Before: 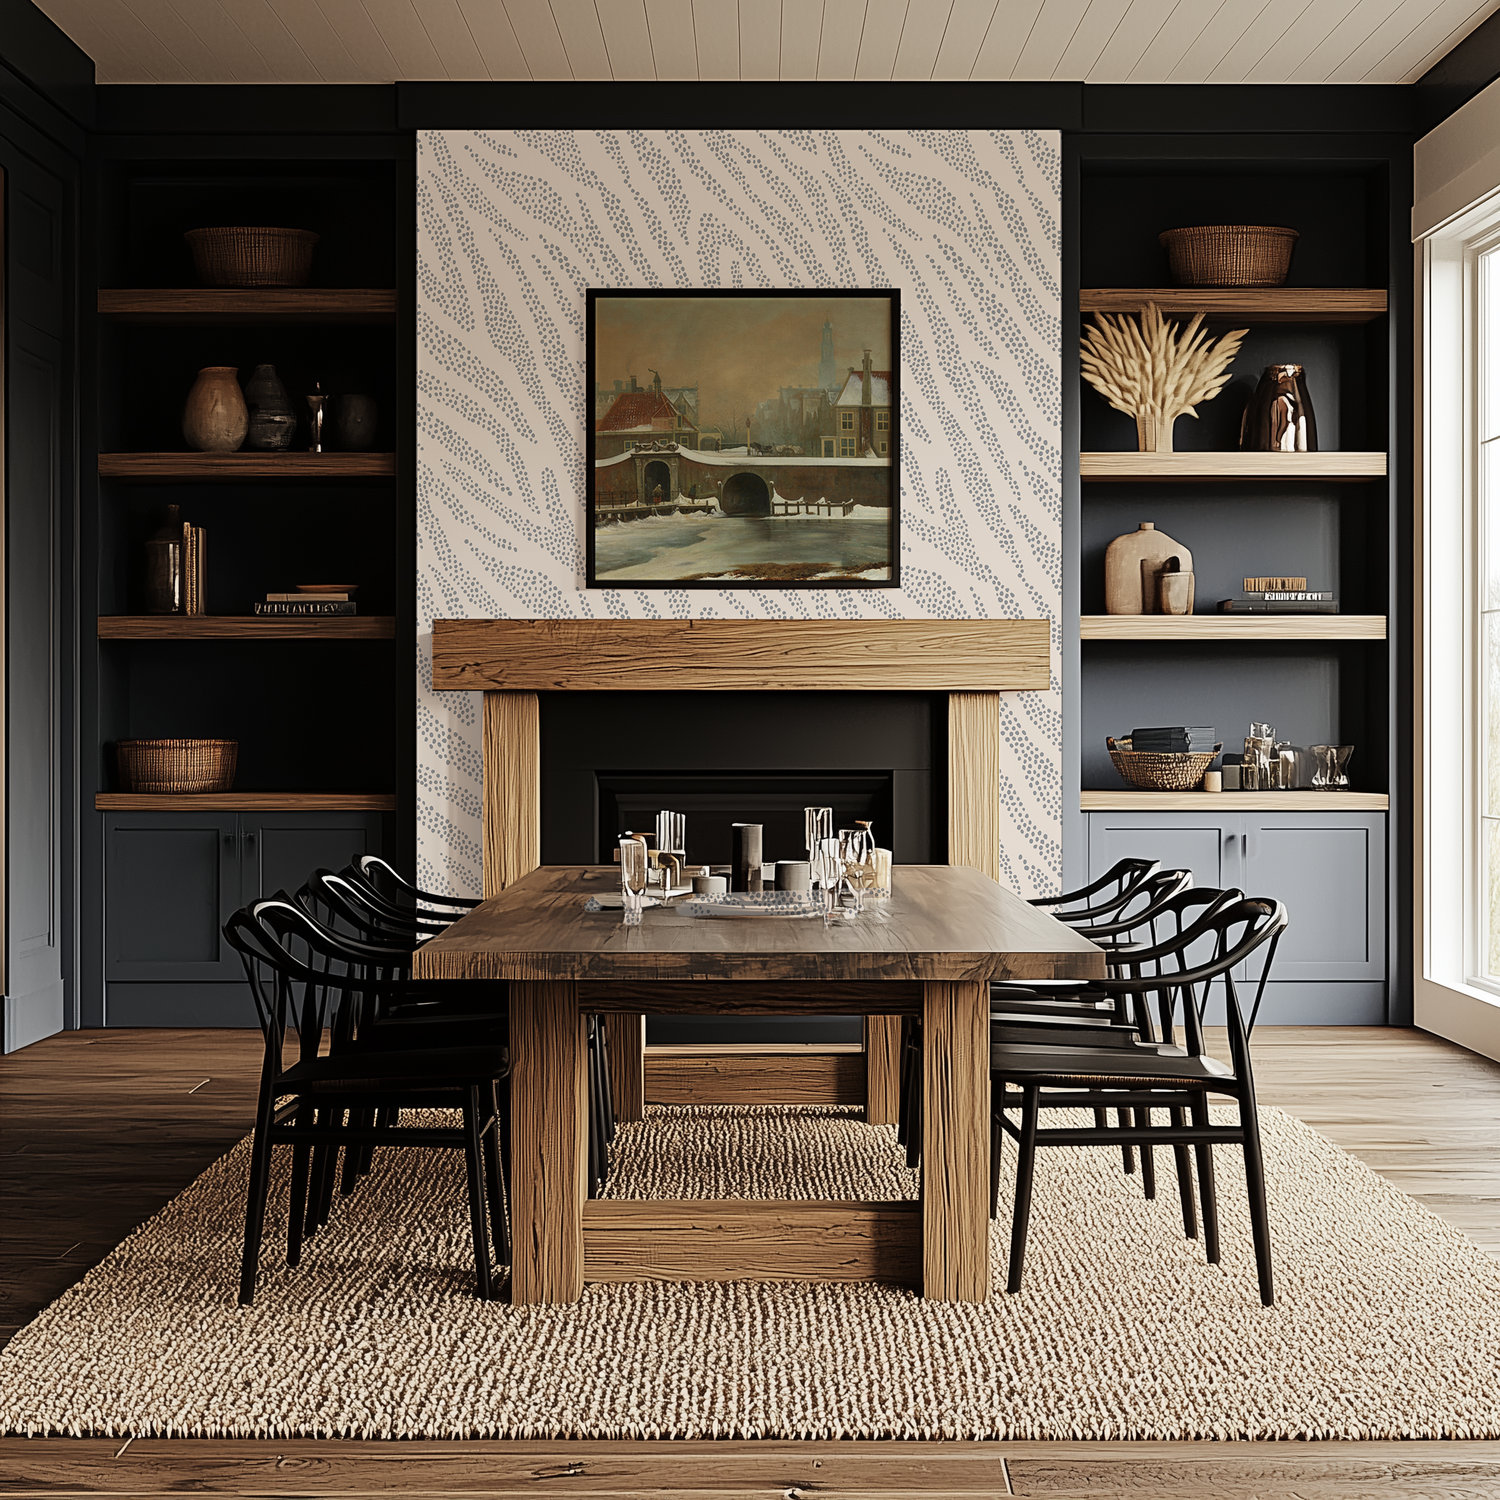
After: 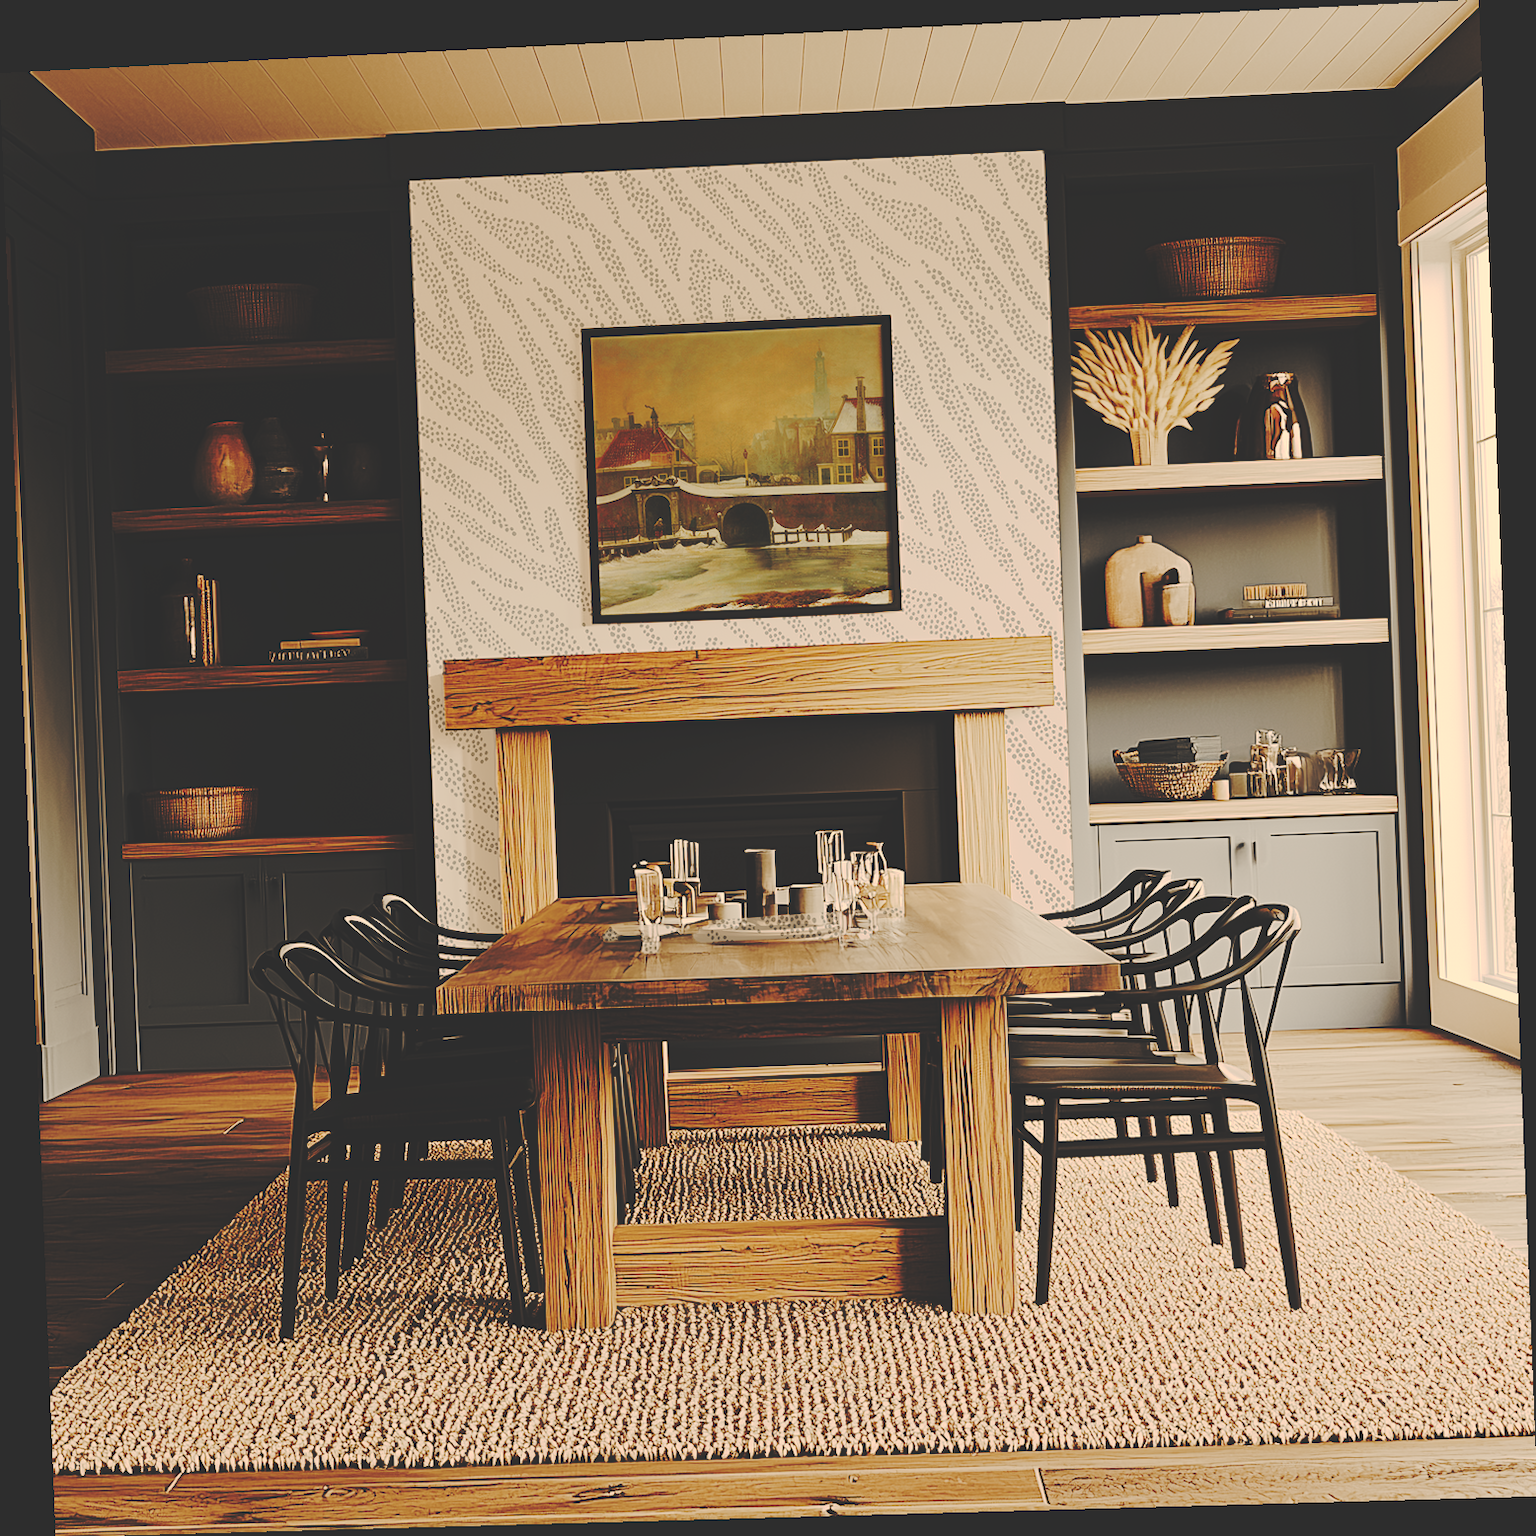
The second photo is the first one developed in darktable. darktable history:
tone curve: curves: ch0 [(0, 0) (0.003, 0.077) (0.011, 0.08) (0.025, 0.083) (0.044, 0.095) (0.069, 0.106) (0.1, 0.12) (0.136, 0.144) (0.177, 0.185) (0.224, 0.231) (0.277, 0.297) (0.335, 0.382) (0.399, 0.471) (0.468, 0.553) (0.543, 0.623) (0.623, 0.689) (0.709, 0.75) (0.801, 0.81) (0.898, 0.873) (1, 1)], preserve colors none
exposure: exposure -0.153 EV, compensate highlight preservation false
rotate and perspective: rotation -2.22°, lens shift (horizontal) -0.022, automatic cropping off
base curve: curves: ch0 [(0, 0.024) (0.055, 0.065) (0.121, 0.166) (0.236, 0.319) (0.693, 0.726) (1, 1)], preserve colors none
white balance: red 1.138, green 0.996, blue 0.812
